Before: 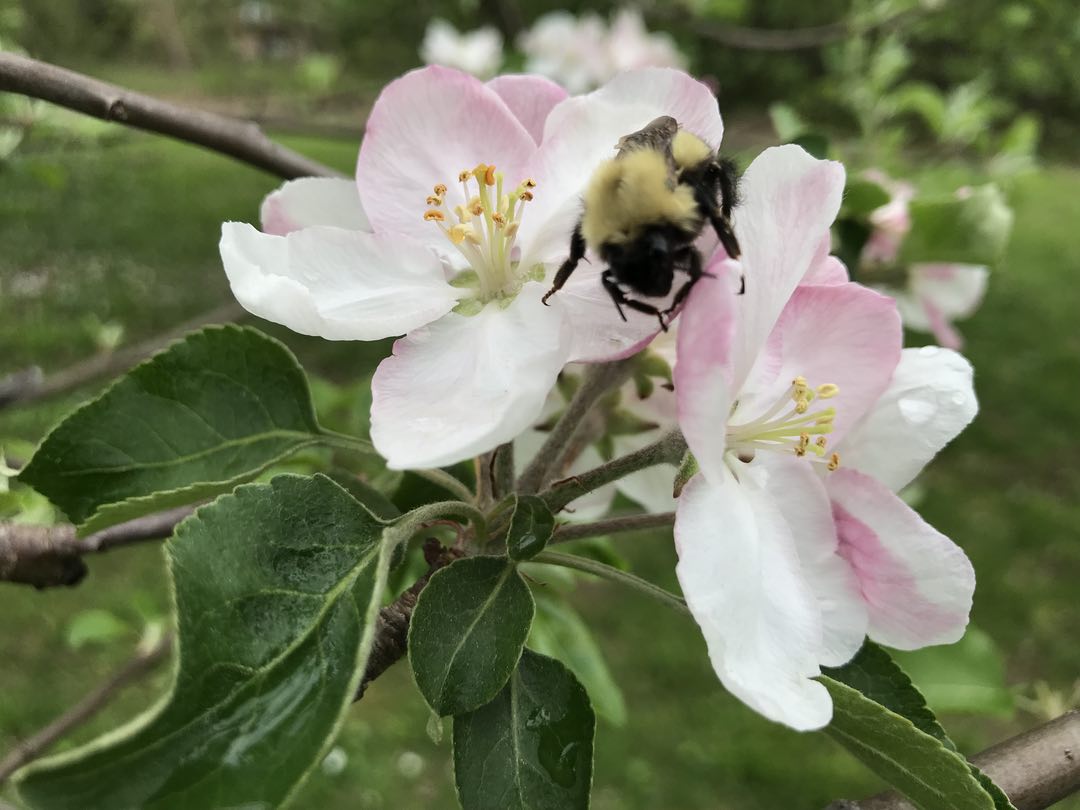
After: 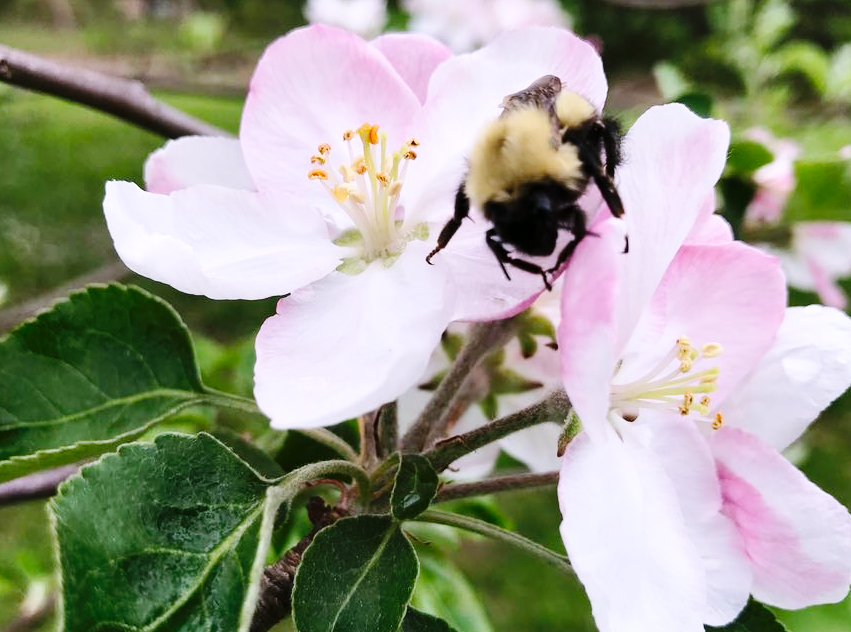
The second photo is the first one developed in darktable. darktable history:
crop and rotate: left 10.77%, top 5.1%, right 10.41%, bottom 16.76%
white balance: red 1.042, blue 1.17
base curve: curves: ch0 [(0, 0) (0.036, 0.025) (0.121, 0.166) (0.206, 0.329) (0.605, 0.79) (1, 1)], preserve colors none
